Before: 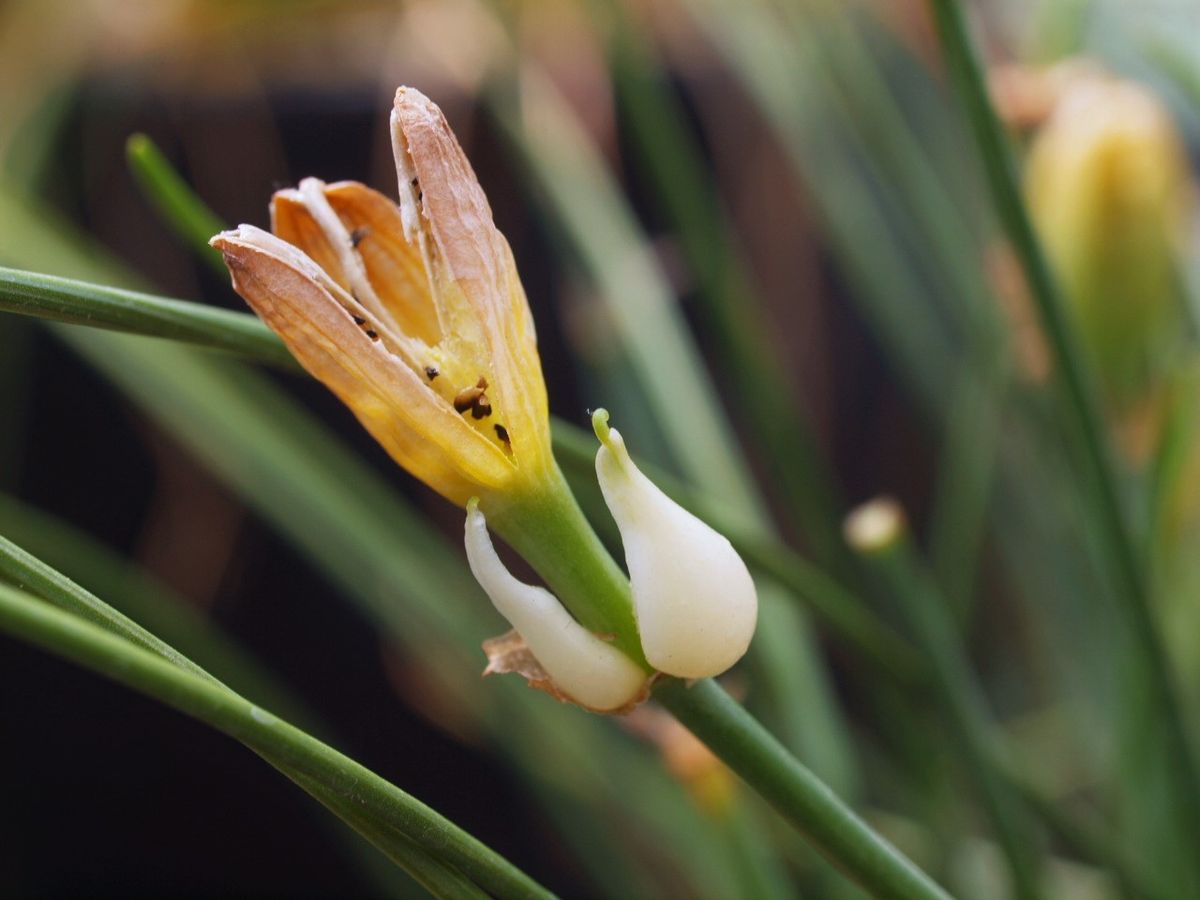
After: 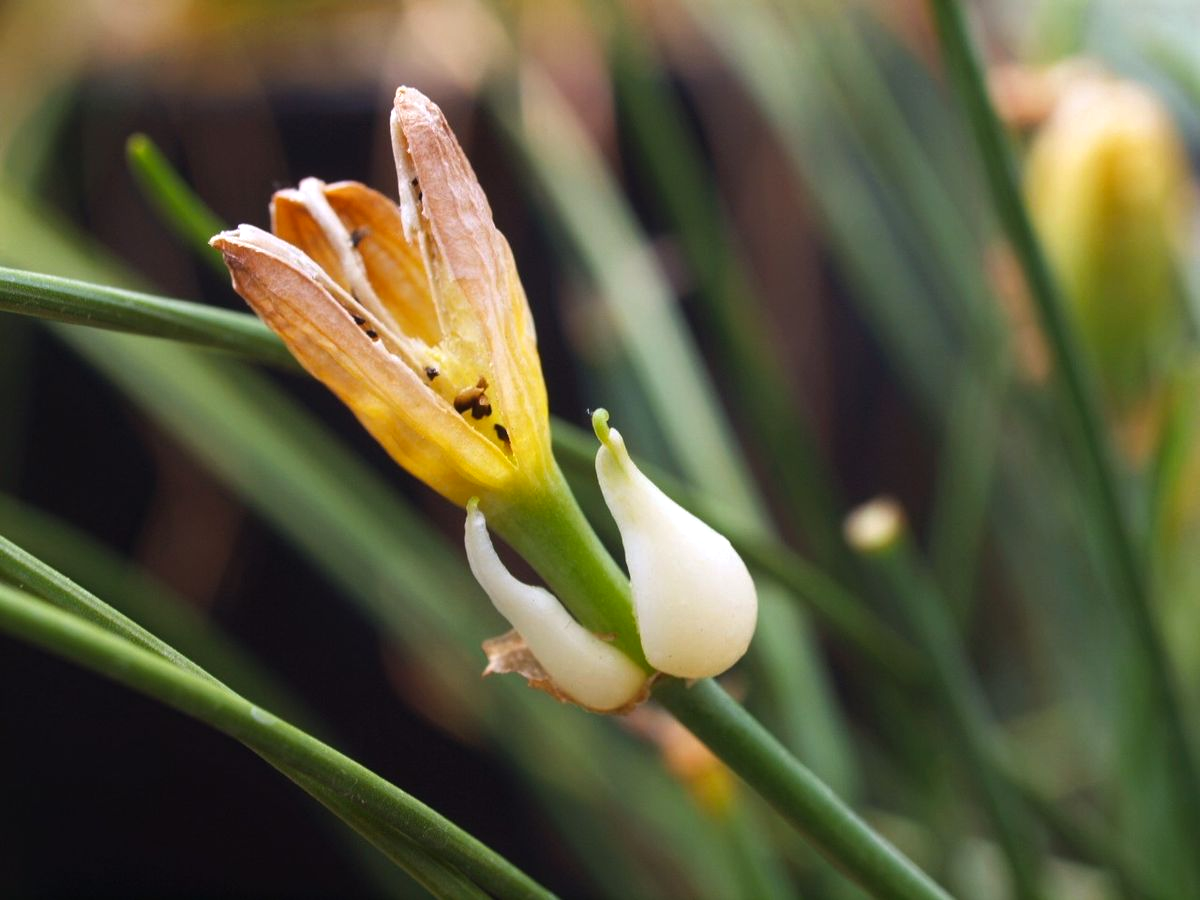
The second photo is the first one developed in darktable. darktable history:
color balance rgb: shadows lift › hue 87.47°, perceptual saturation grading › global saturation 0.397%, perceptual saturation grading › mid-tones 11.47%, perceptual brilliance grading › highlights 9.515%, perceptual brilliance grading › mid-tones 5.302%
